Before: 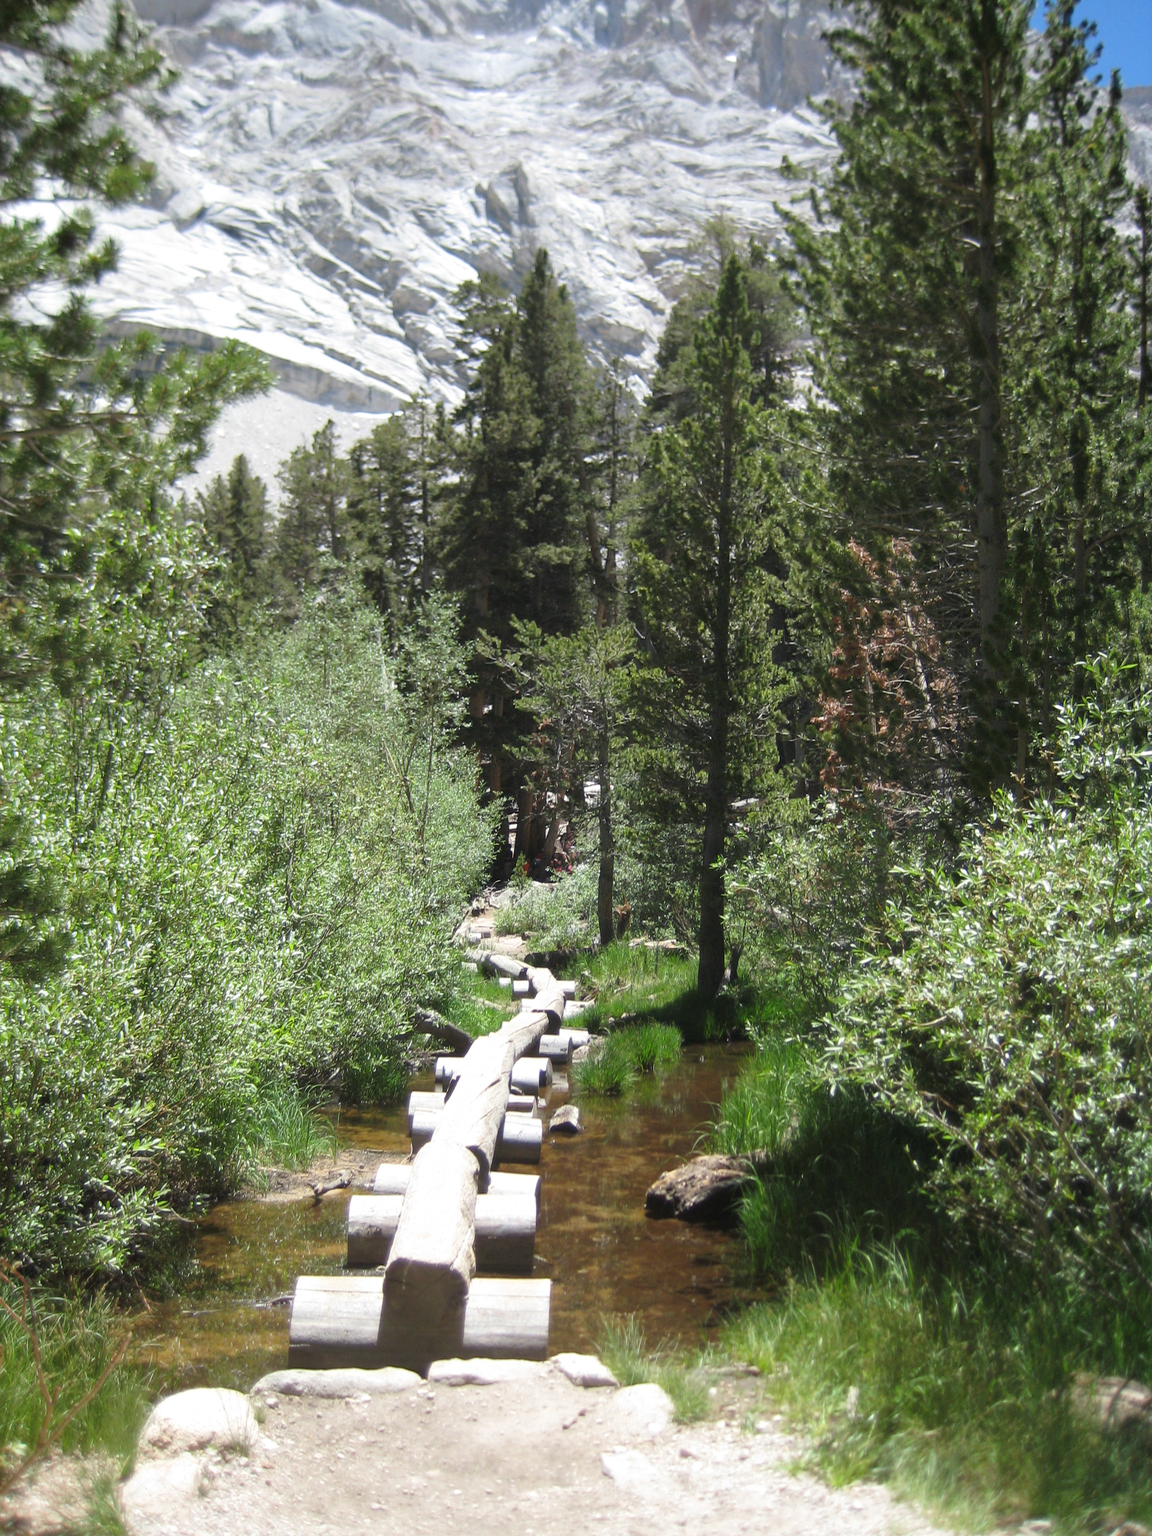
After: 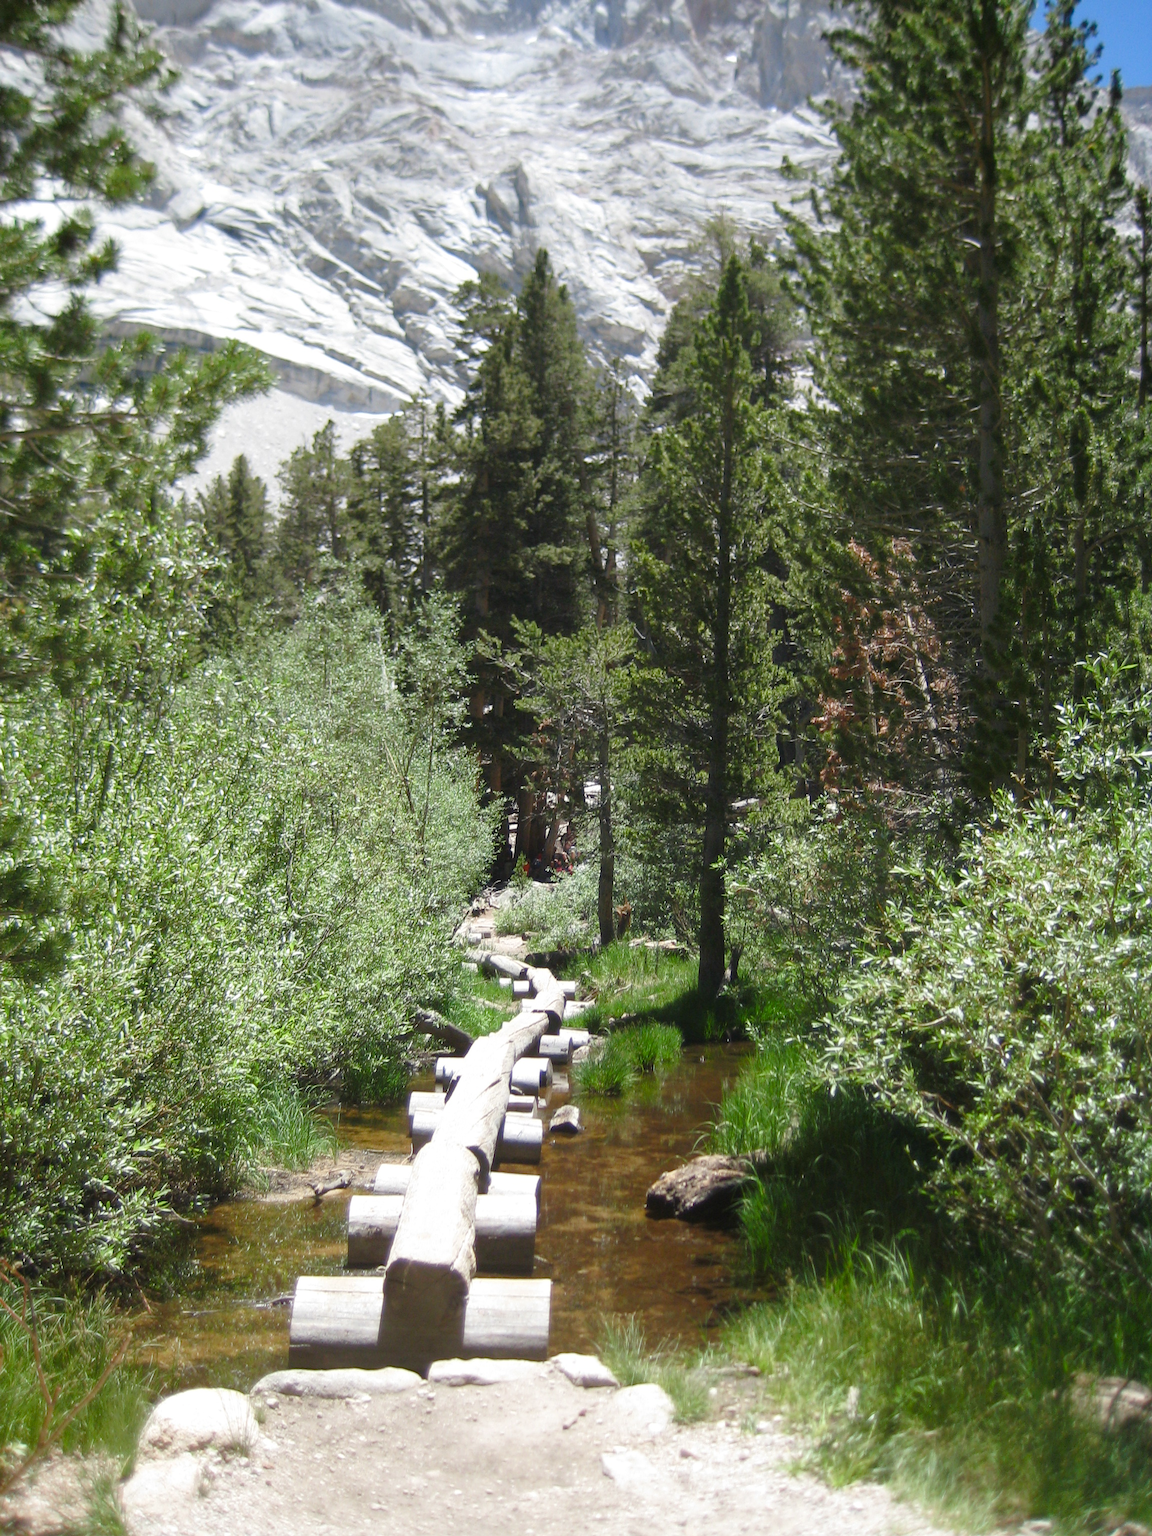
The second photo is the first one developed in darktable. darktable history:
color balance rgb: perceptual saturation grading › global saturation 0.397%, perceptual saturation grading › highlights -31.223%, perceptual saturation grading › mid-tones 5.893%, perceptual saturation grading › shadows 18.059%, global vibrance 25.397%
